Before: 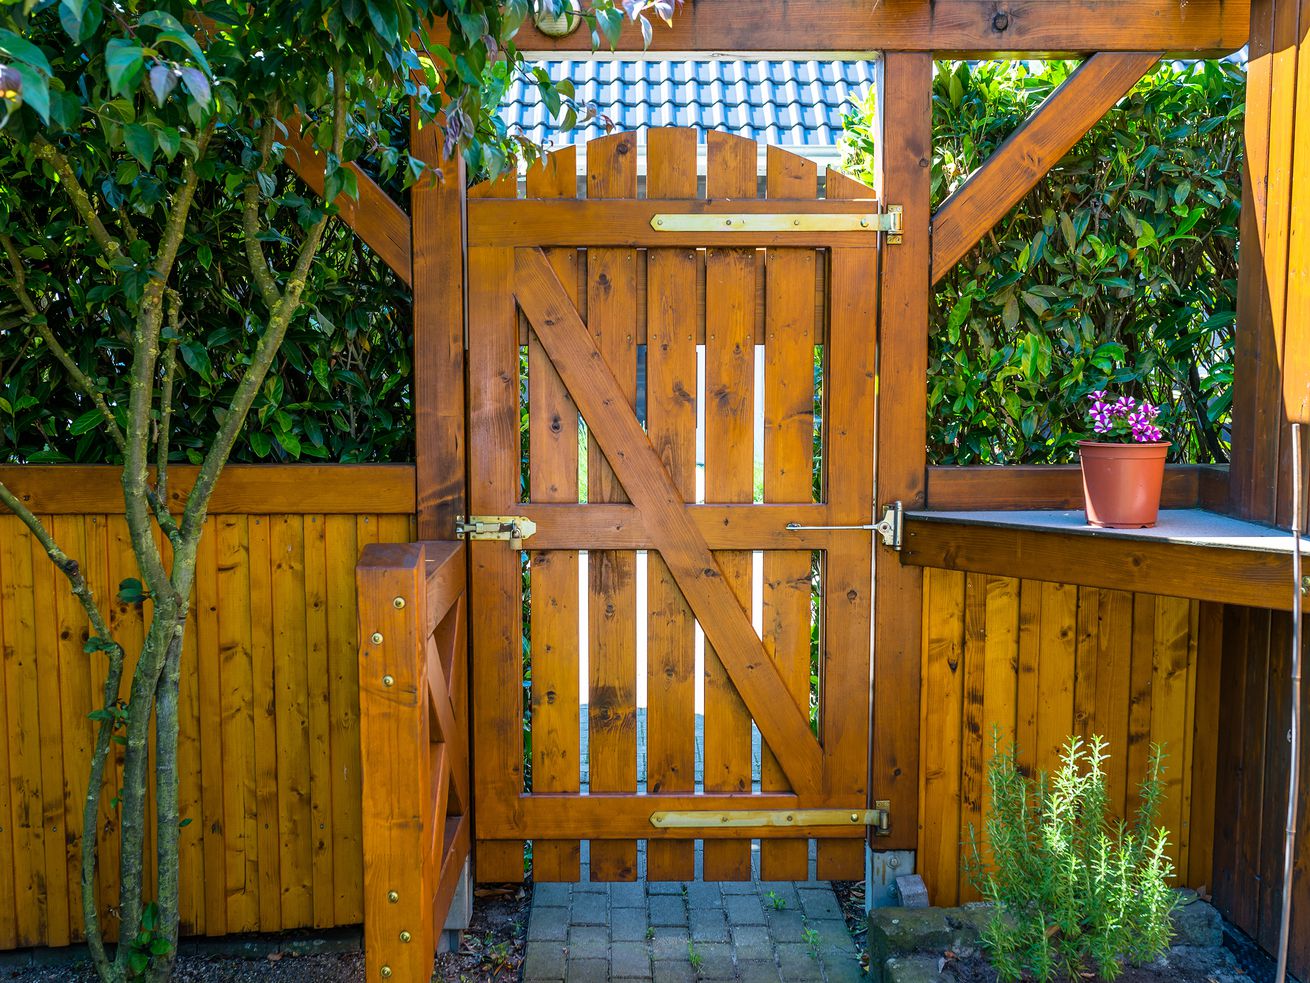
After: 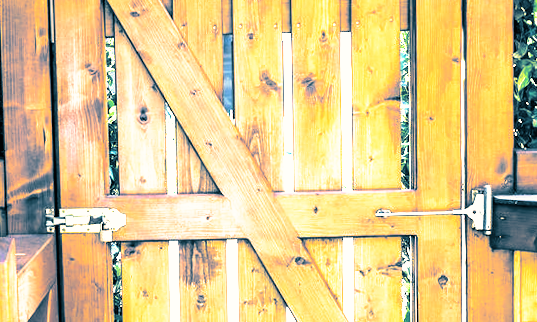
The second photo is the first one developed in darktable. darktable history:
filmic rgb: black relative exposure -8.7 EV, white relative exposure 2.7 EV, threshold 3 EV, target black luminance 0%, hardness 6.25, latitude 76.53%, contrast 1.326, shadows ↔ highlights balance -0.349%, preserve chrominance no, color science v4 (2020), enable highlight reconstruction true
split-toning: shadows › hue 212.4°, balance -70
fill light: on, module defaults
rotate and perspective: rotation -1.17°, automatic cropping off
color correction: highlights a* 2.75, highlights b* 5, shadows a* -2.04, shadows b* -4.84, saturation 0.8
crop: left 31.751%, top 32.172%, right 27.8%, bottom 35.83%
exposure: black level correction 0.001, exposure 1.719 EV, compensate exposure bias true, compensate highlight preservation false
